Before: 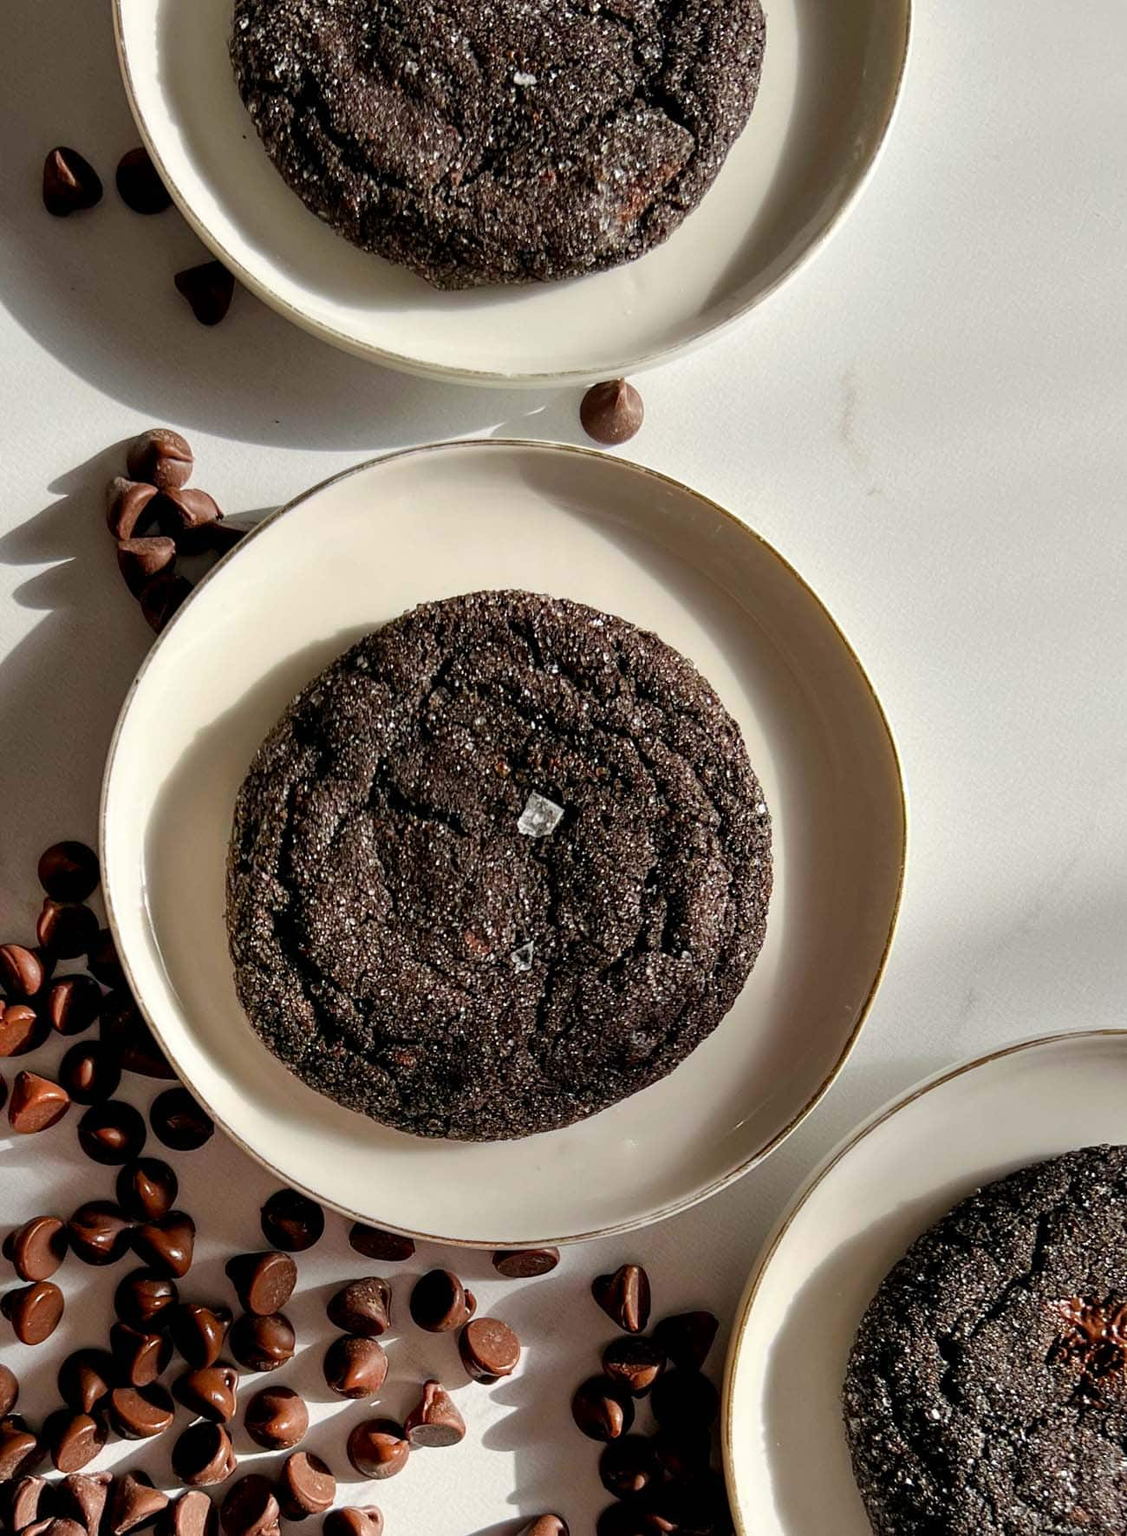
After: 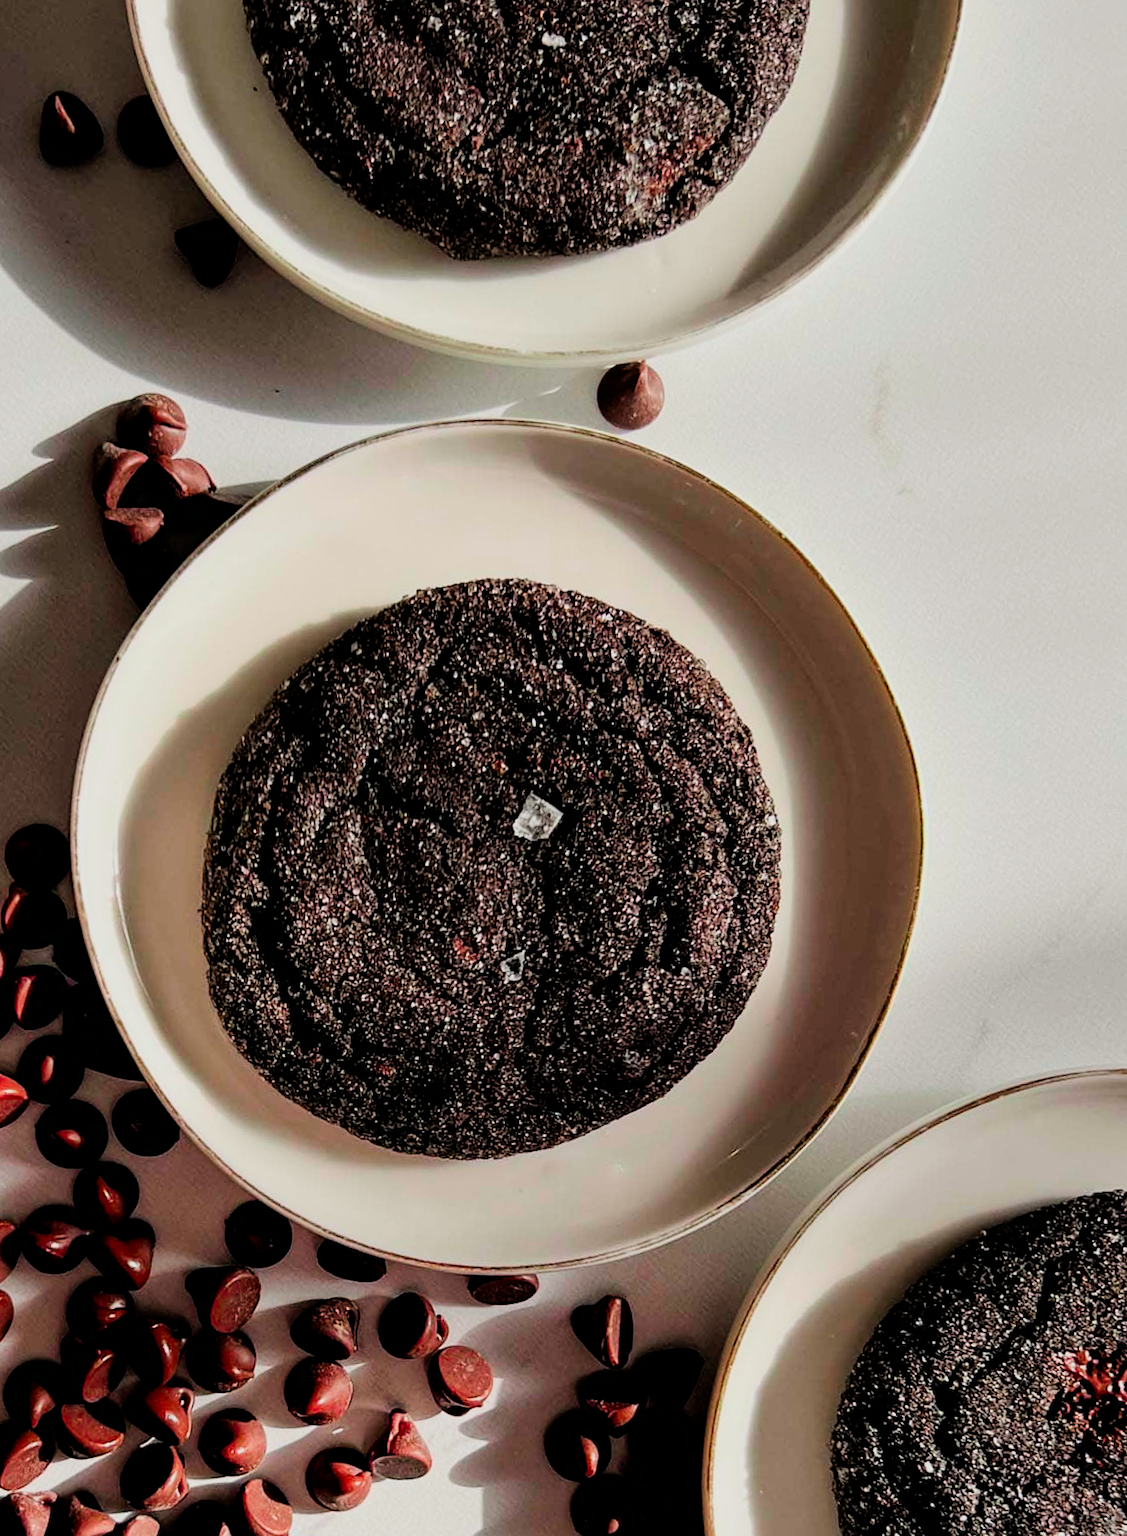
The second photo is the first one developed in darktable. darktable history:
color contrast: green-magenta contrast 1.73, blue-yellow contrast 1.15
crop and rotate: angle -2.38°
filmic rgb: black relative exposure -5 EV, hardness 2.88, contrast 1.3, highlights saturation mix -30%
